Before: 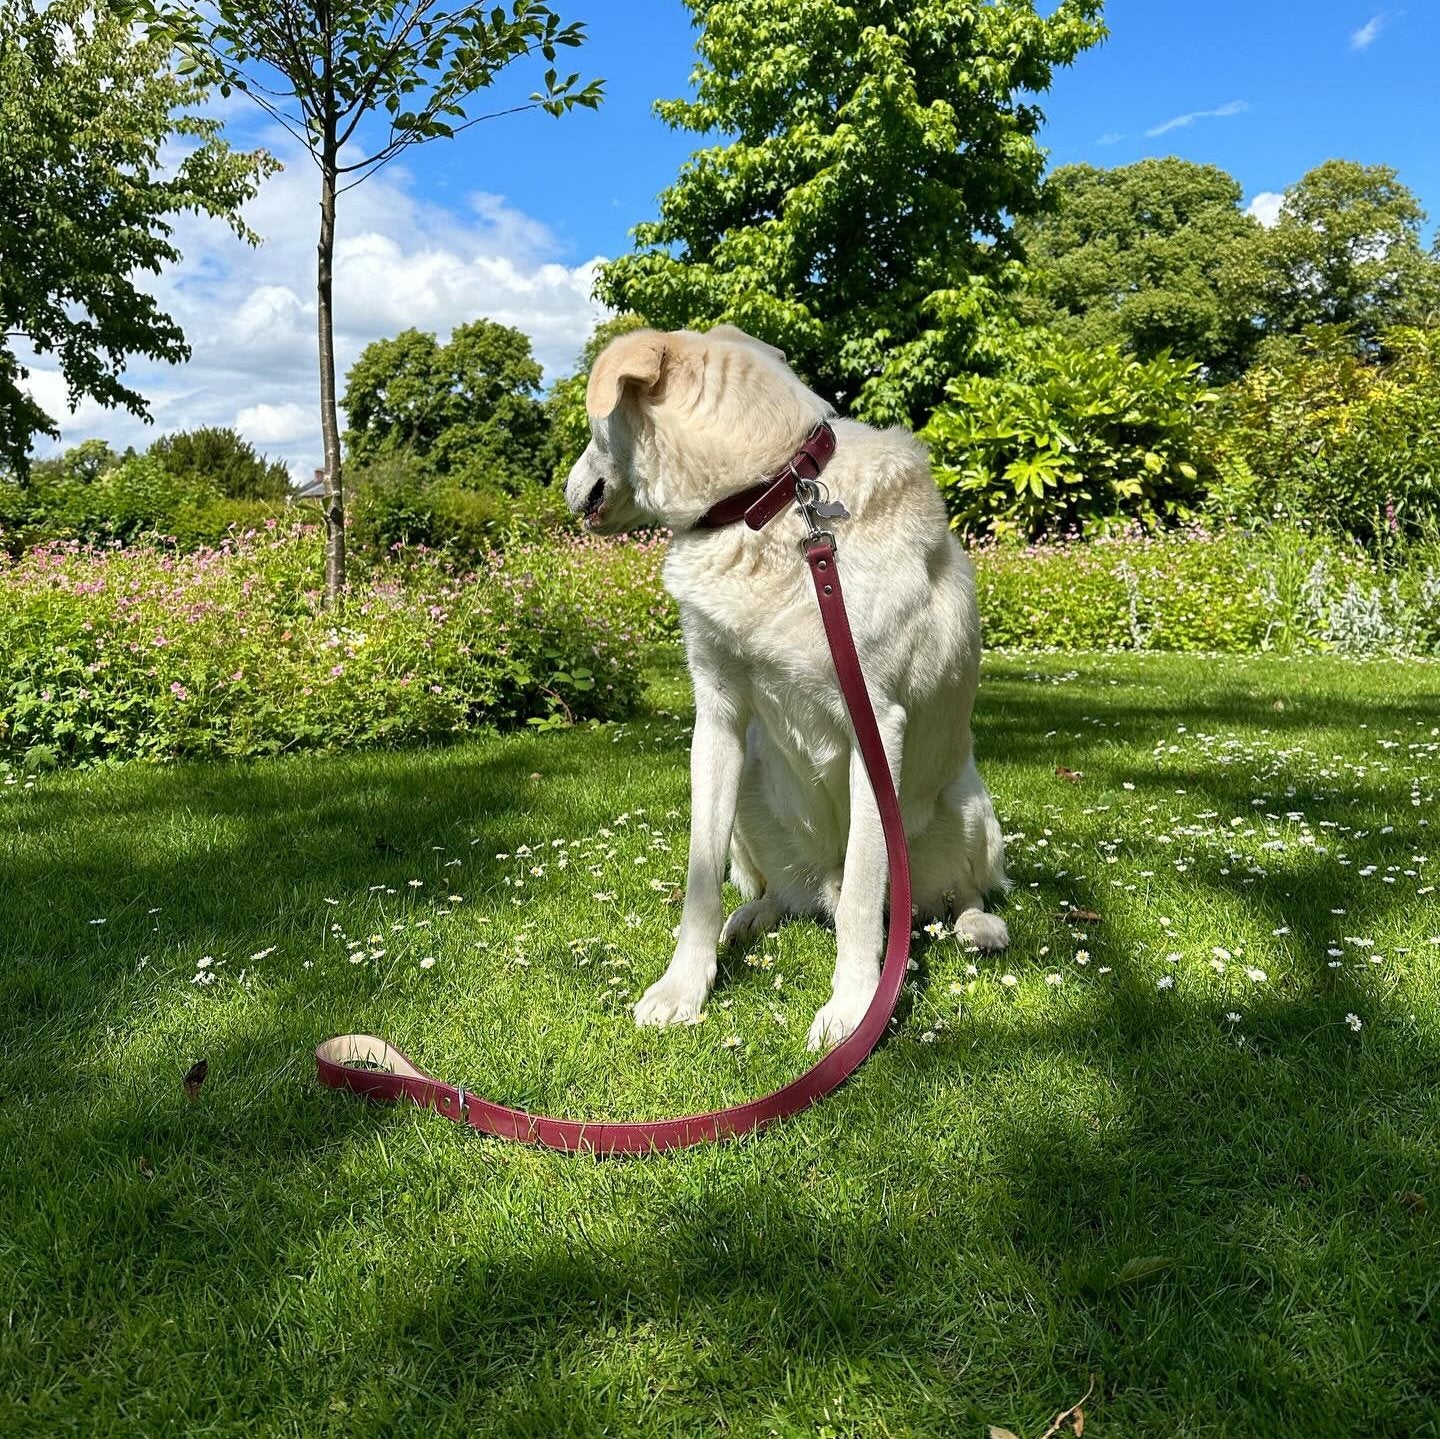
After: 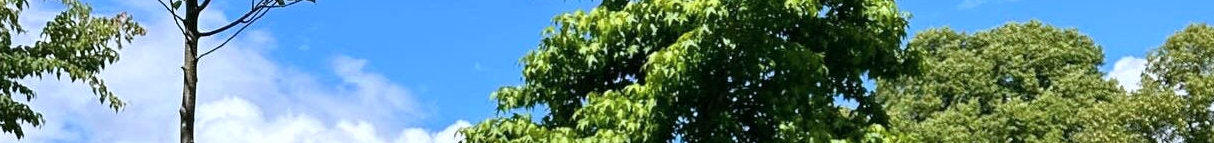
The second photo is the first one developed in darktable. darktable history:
crop and rotate: left 9.644%, top 9.491%, right 6.021%, bottom 80.509%
color calibration: illuminant as shot in camera, x 0.358, y 0.373, temperature 4628.91 K
